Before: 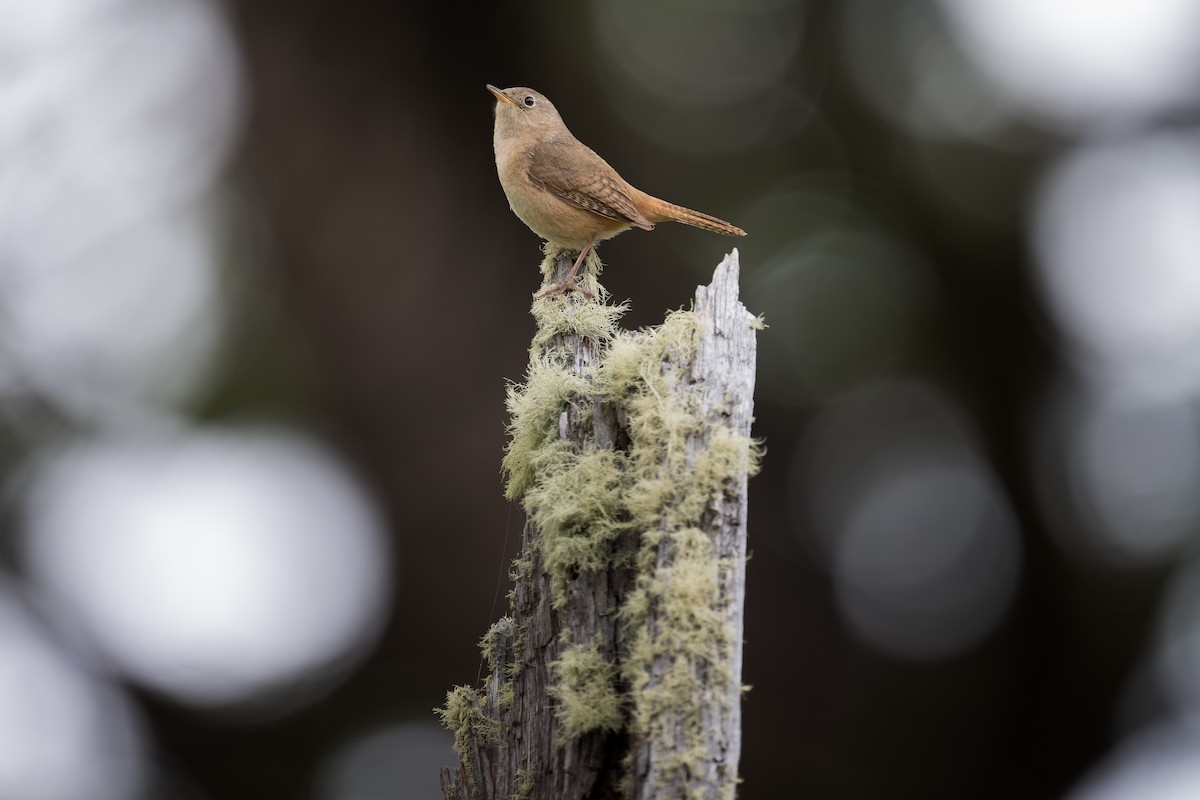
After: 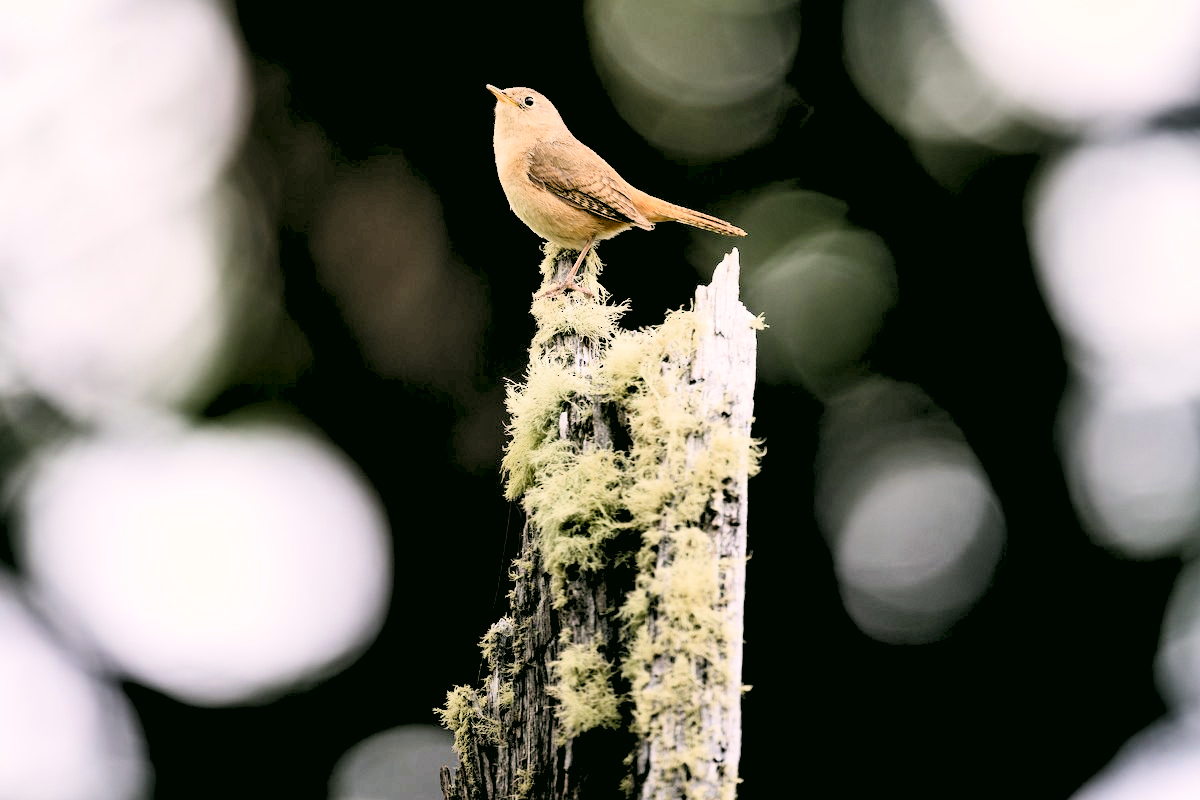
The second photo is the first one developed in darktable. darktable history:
contrast brightness saturation: contrast 0.28
exposure: exposure 0.2 EV, compensate highlight preservation false
shadows and highlights: shadows 49, highlights -41, soften with gaussian
levels: levels [0.093, 0.434, 0.988]
contrast equalizer: y [[0.546, 0.552, 0.554, 0.554, 0.552, 0.546], [0.5 ×6], [0.5 ×6], [0 ×6], [0 ×6]]
tone curve: curves: ch0 [(0, 0) (0.004, 0.001) (0.133, 0.112) (0.325, 0.362) (0.832, 0.893) (1, 1)], color space Lab, linked channels, preserve colors none
color zones: curves: ch0 [(0, 0.444) (0.143, 0.442) (0.286, 0.441) (0.429, 0.441) (0.571, 0.441) (0.714, 0.441) (0.857, 0.442) (1, 0.444)]
color correction: highlights a* 4.02, highlights b* 4.98, shadows a* -7.55, shadows b* 4.98
